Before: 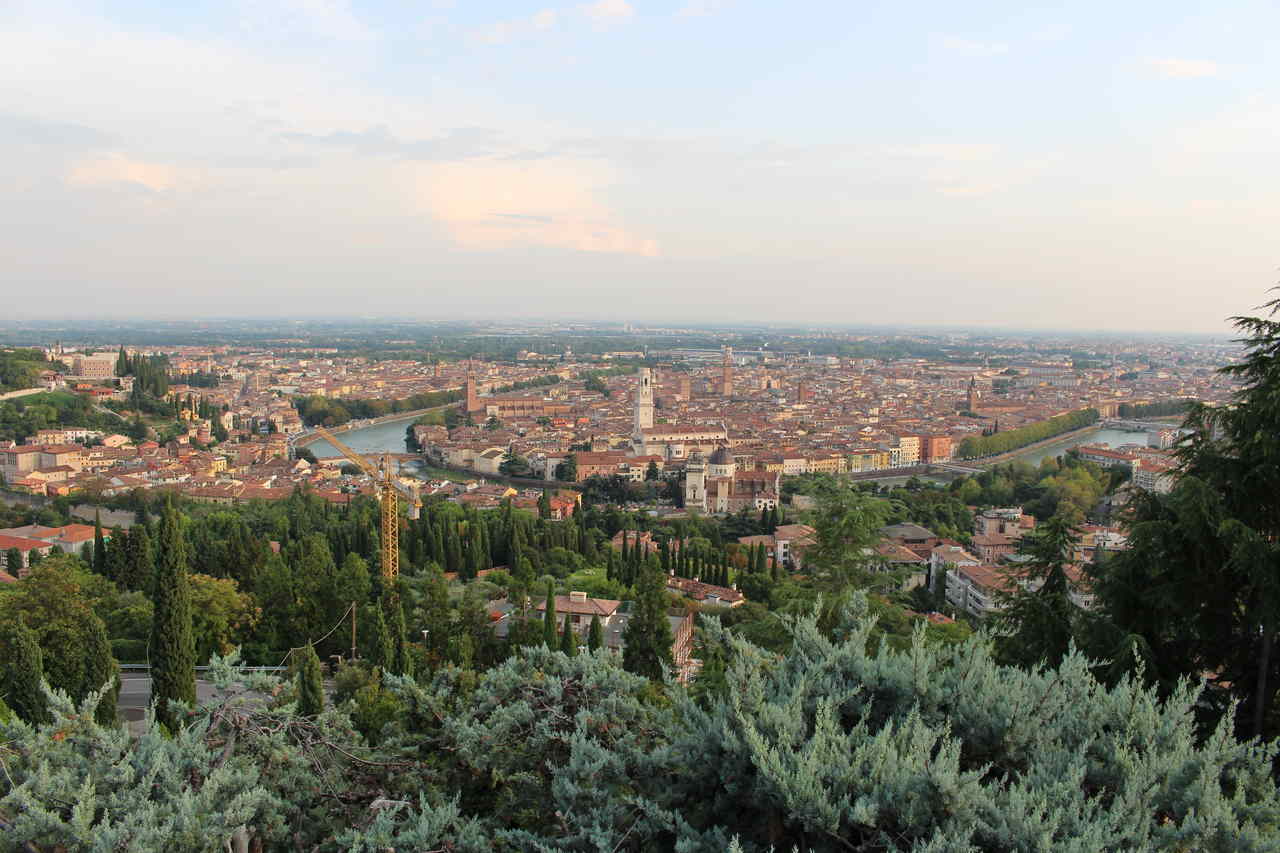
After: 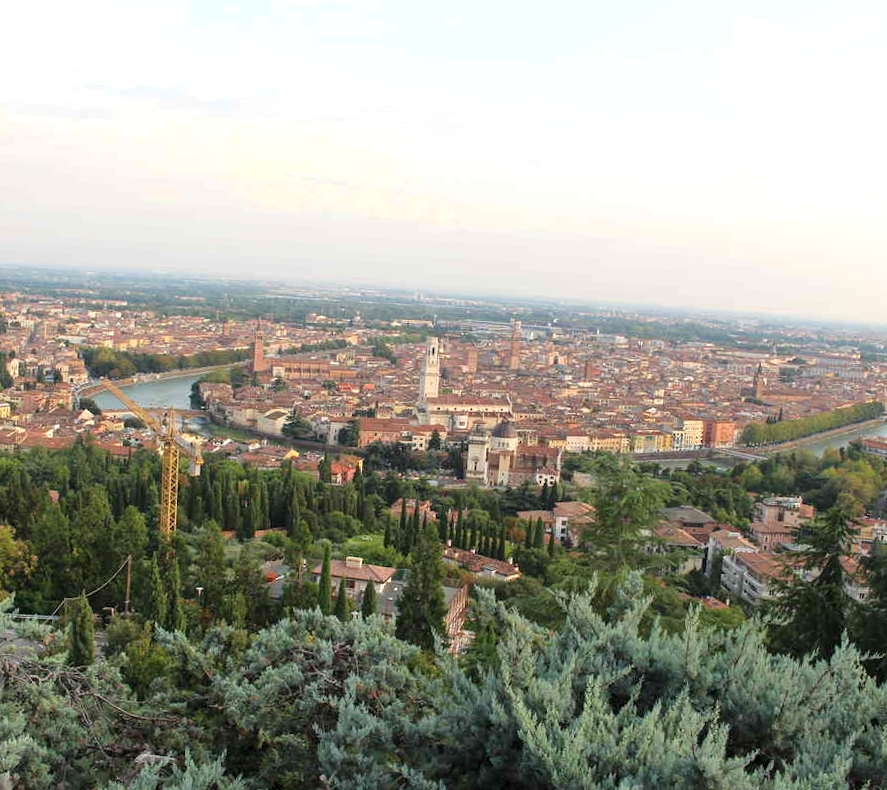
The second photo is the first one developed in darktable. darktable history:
exposure: exposure 0.356 EV, compensate exposure bias true, compensate highlight preservation false
crop and rotate: angle -3.08°, left 14.222%, top 0.033%, right 10.983%, bottom 0.018%
